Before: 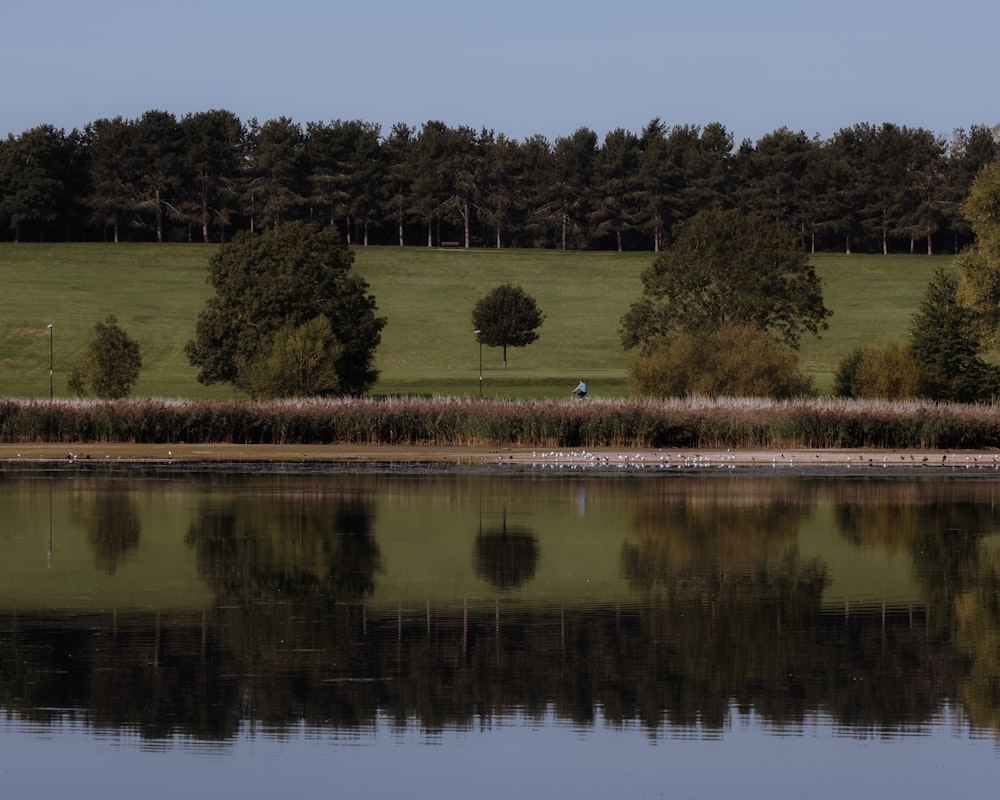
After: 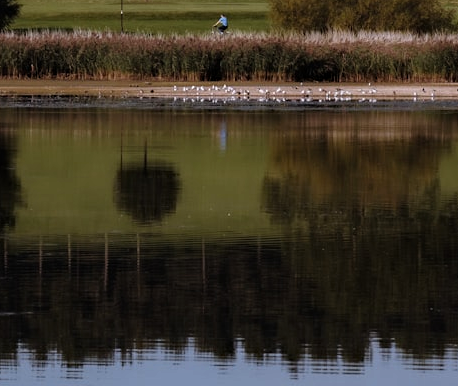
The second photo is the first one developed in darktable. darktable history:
tone curve: curves: ch0 [(0, 0) (0.003, 0.002) (0.011, 0.009) (0.025, 0.021) (0.044, 0.037) (0.069, 0.058) (0.1, 0.083) (0.136, 0.122) (0.177, 0.165) (0.224, 0.216) (0.277, 0.277) (0.335, 0.344) (0.399, 0.418) (0.468, 0.499) (0.543, 0.586) (0.623, 0.679) (0.709, 0.779) (0.801, 0.877) (0.898, 0.977) (1, 1)], preserve colors none
crop: left 35.976%, top 45.819%, right 18.162%, bottom 5.807%
haze removal: compatibility mode true, adaptive false
